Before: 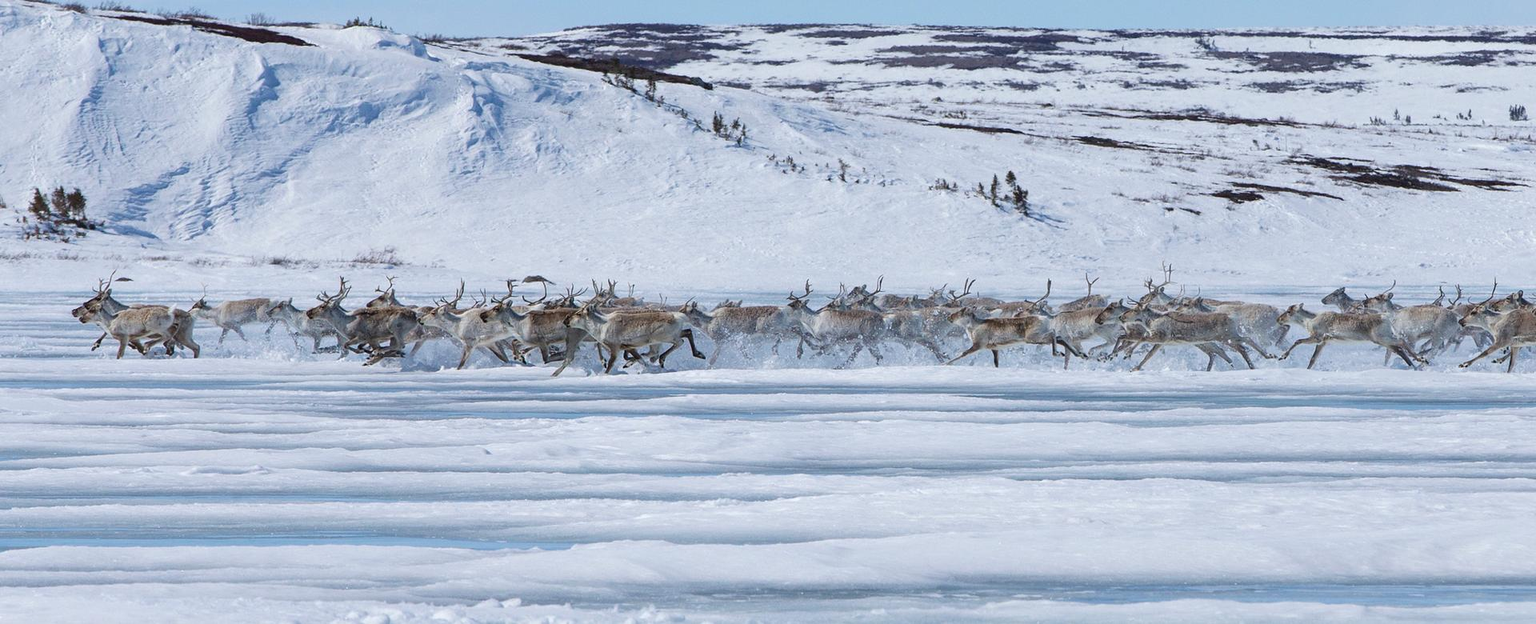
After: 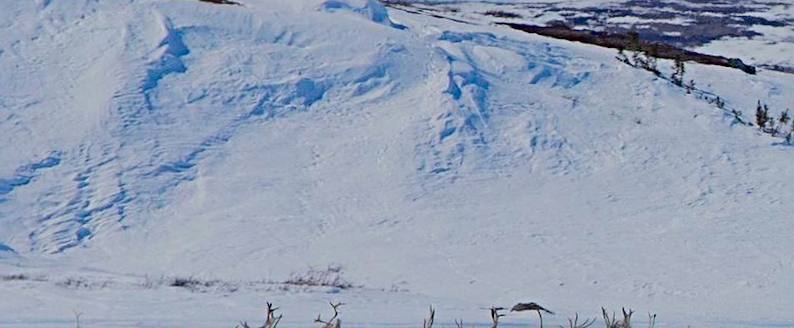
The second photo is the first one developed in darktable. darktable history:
rotate and perspective: rotation -0.013°, lens shift (vertical) -0.027, lens shift (horizontal) 0.178, crop left 0.016, crop right 0.989, crop top 0.082, crop bottom 0.918
tone curve: curves: ch0 [(0, 0) (0.068, 0.012) (0.183, 0.089) (0.341, 0.283) (0.547, 0.532) (0.828, 0.815) (1, 0.983)]; ch1 [(0, 0) (0.23, 0.166) (0.34, 0.308) (0.371, 0.337) (0.429, 0.411) (0.477, 0.462) (0.499, 0.5) (0.529, 0.537) (0.559, 0.582) (0.743, 0.798) (1, 1)]; ch2 [(0, 0) (0.431, 0.414) (0.498, 0.503) (0.524, 0.528) (0.568, 0.546) (0.6, 0.597) (0.634, 0.645) (0.728, 0.742) (1, 1)], color space Lab, independent channels, preserve colors none
color balance rgb: contrast -30%
sharpen: radius 4
crop and rotate: left 10.817%, top 0.062%, right 47.194%, bottom 53.626%
